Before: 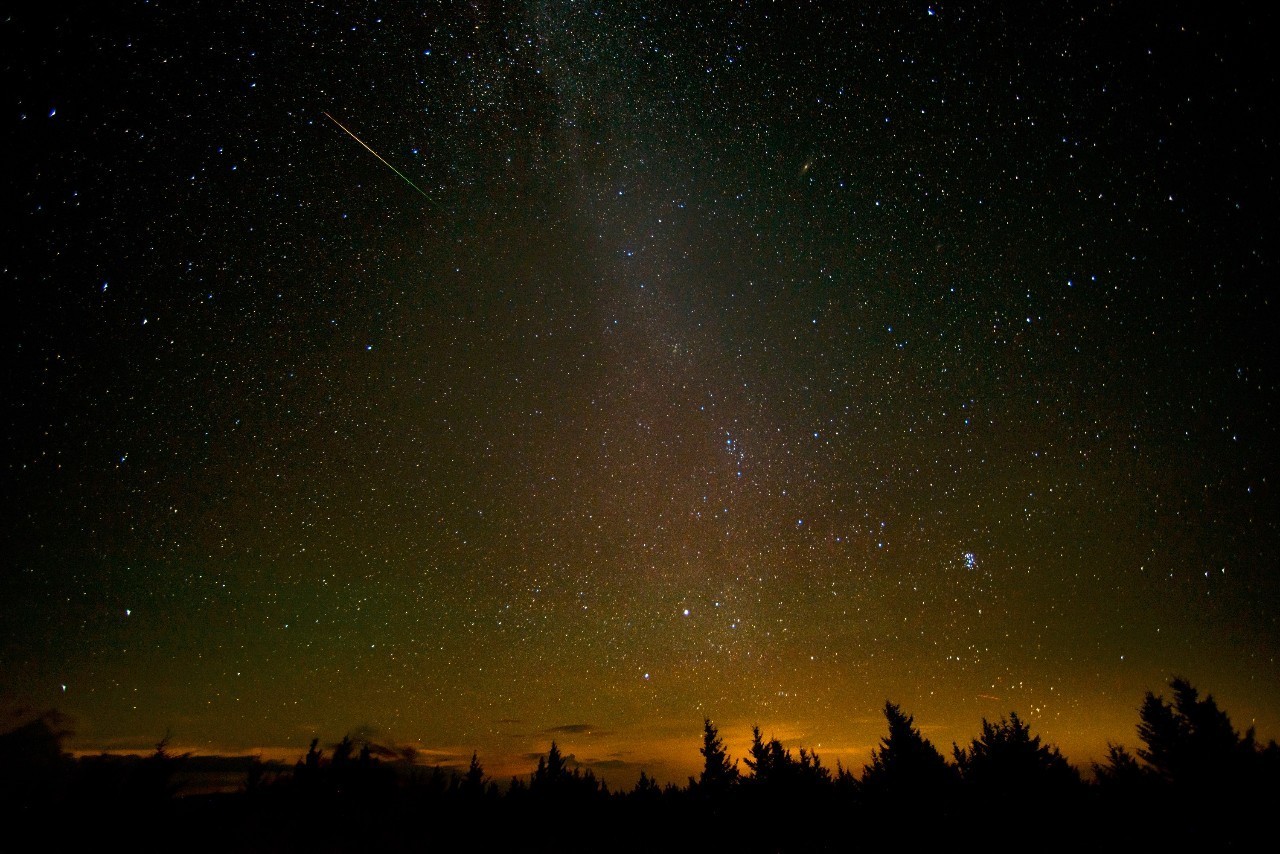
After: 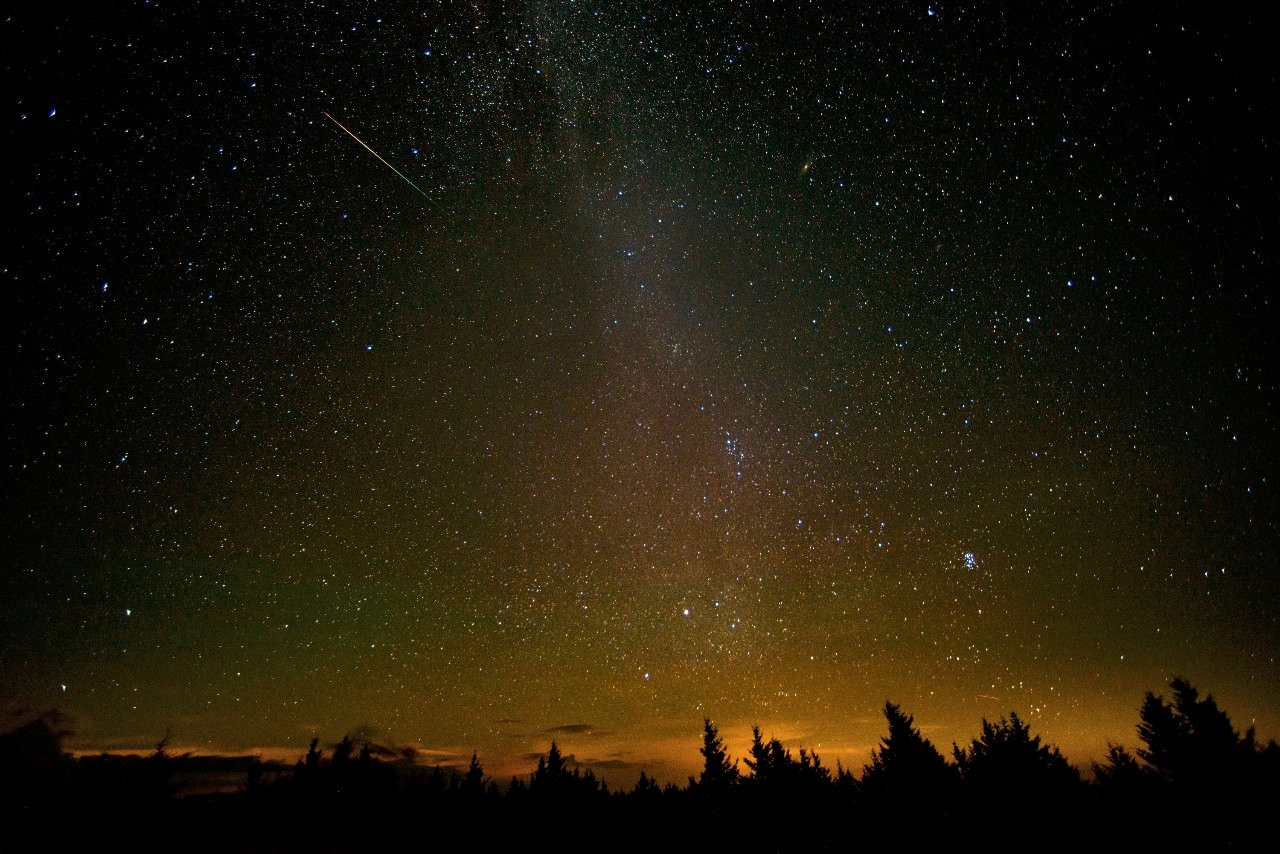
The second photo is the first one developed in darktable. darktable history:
shadows and highlights: shadows 20.97, highlights -80.88, soften with gaussian
color balance rgb: perceptual saturation grading › global saturation 0.199%, global vibrance 11.183%
contrast equalizer: y [[0.5, 0.542, 0.583, 0.625, 0.667, 0.708], [0.5 ×6], [0.5 ×6], [0 ×6], [0 ×6]], mix 0.152
